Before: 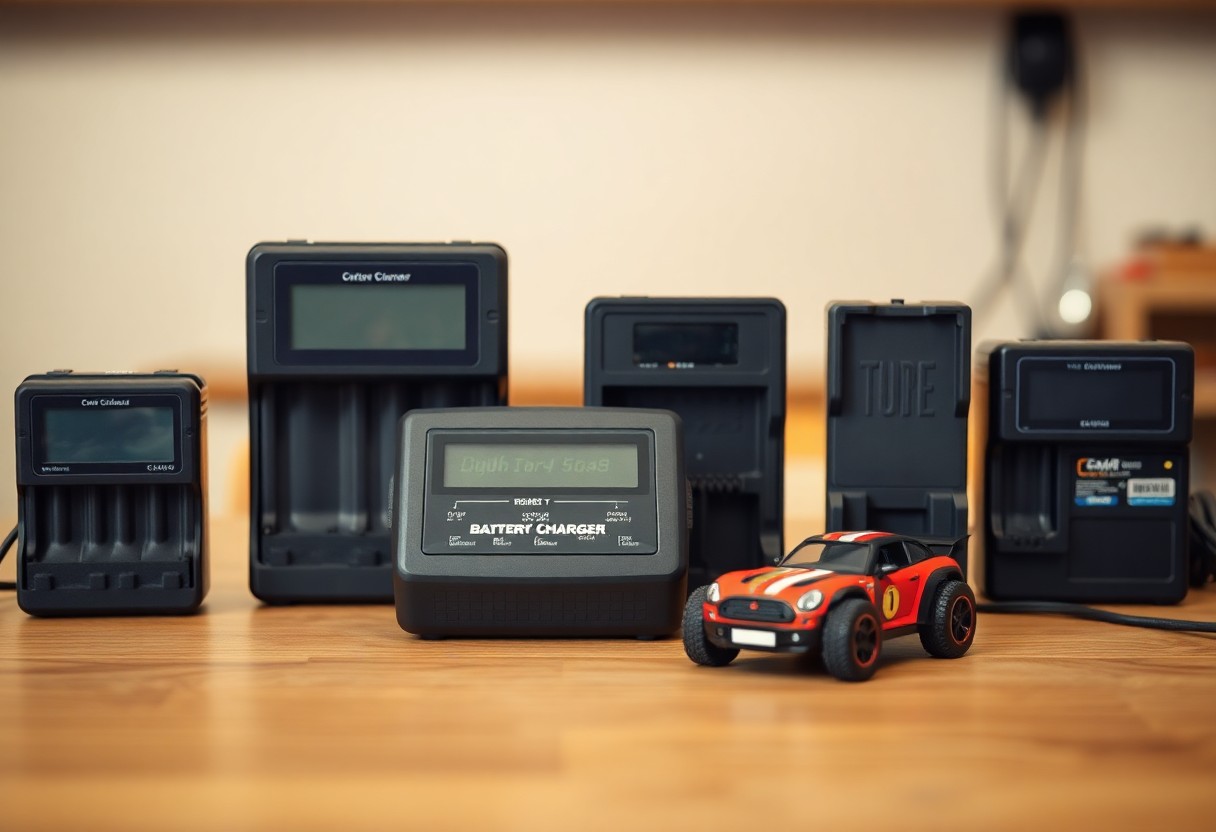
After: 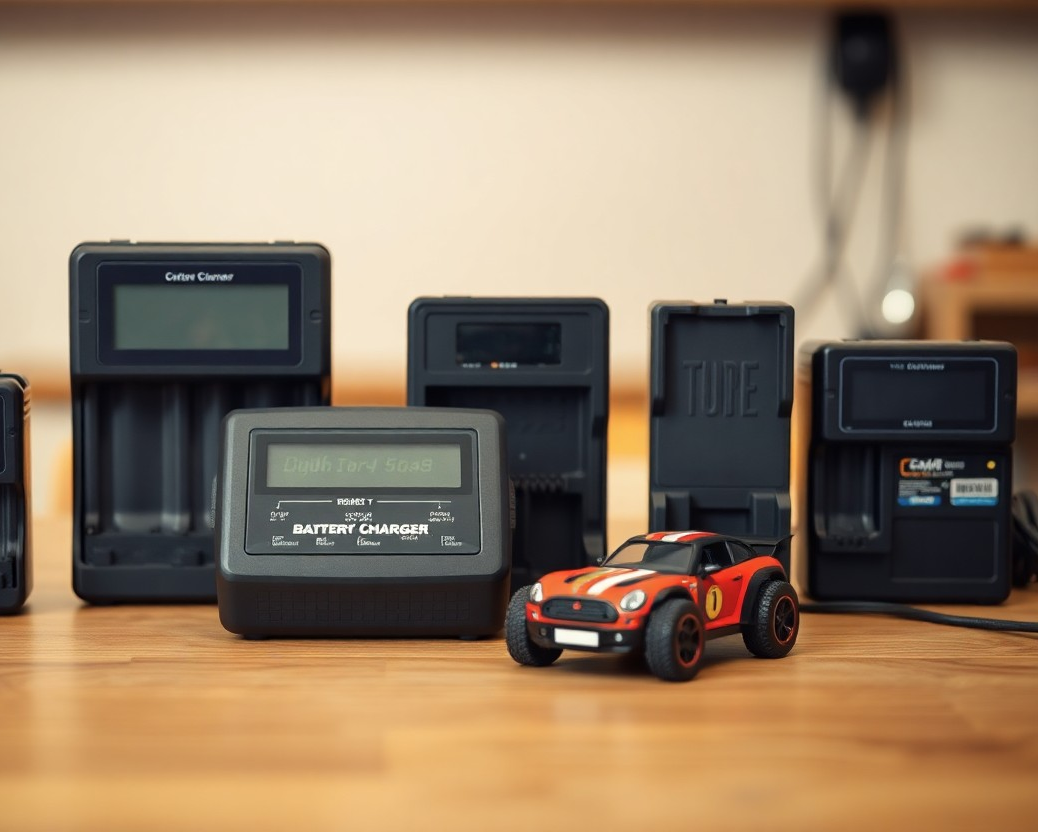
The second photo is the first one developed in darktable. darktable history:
contrast brightness saturation: saturation -0.05
crop and rotate: left 14.584%
exposure: exposure 0 EV, compensate highlight preservation false
